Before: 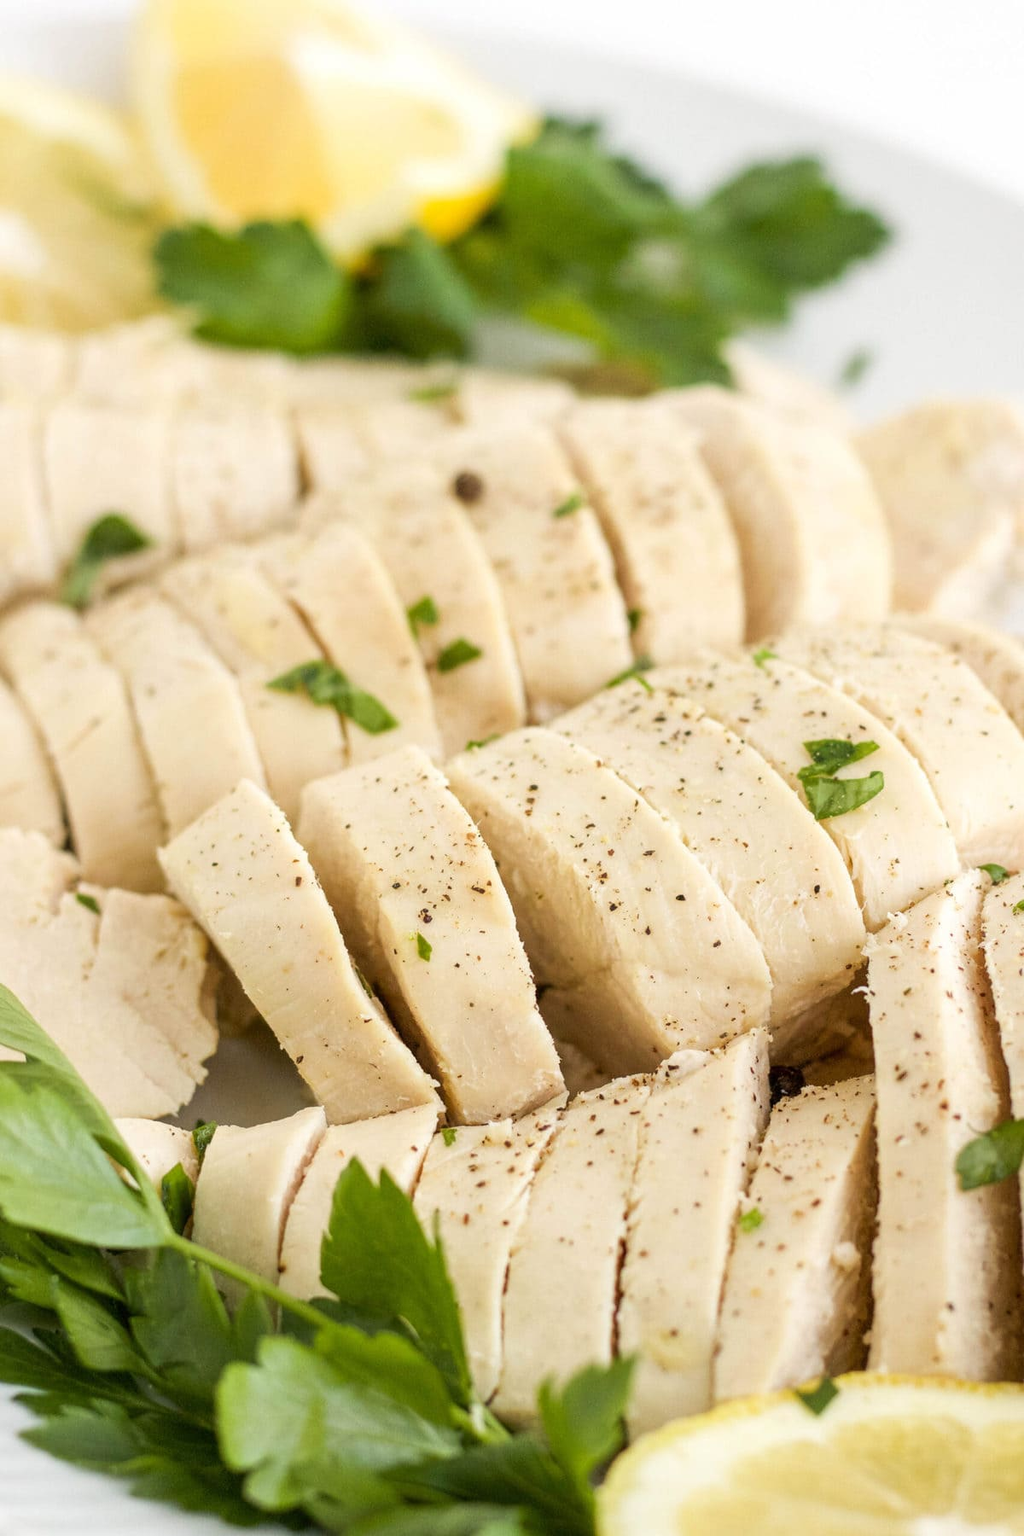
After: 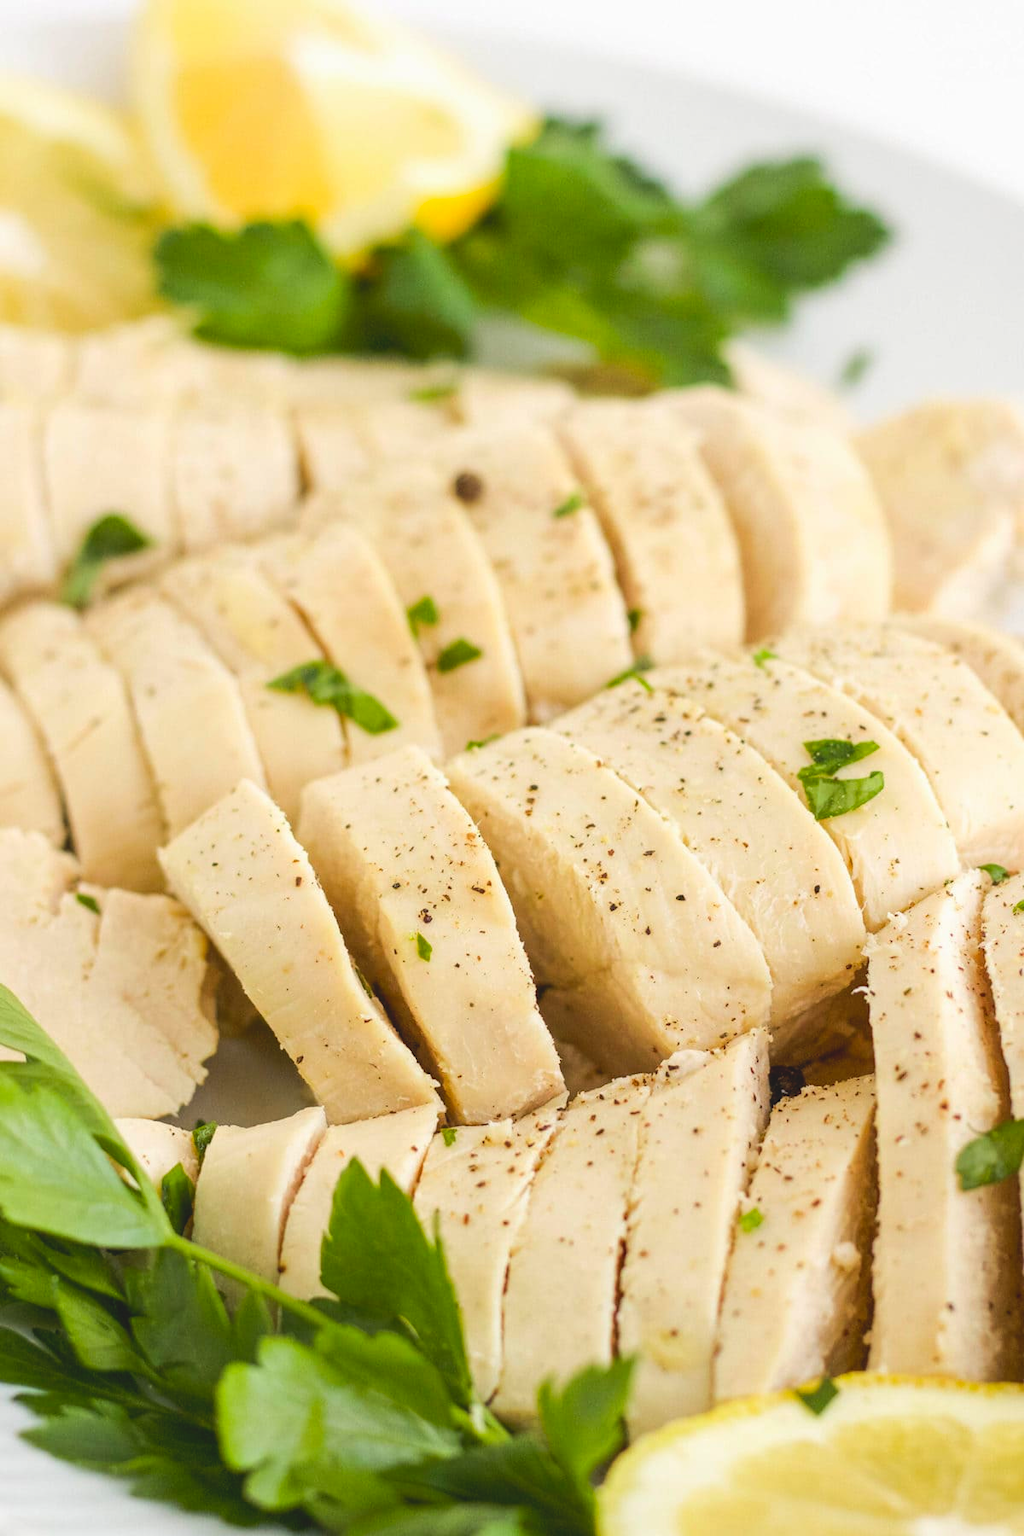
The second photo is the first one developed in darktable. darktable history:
contrast brightness saturation: contrast -0.202, saturation 0.188
tone equalizer: -8 EV -0.381 EV, -7 EV -0.421 EV, -6 EV -0.342 EV, -5 EV -0.226 EV, -3 EV 0.248 EV, -2 EV 0.318 EV, -1 EV 0.388 EV, +0 EV 0.441 EV, edges refinement/feathering 500, mask exposure compensation -1.57 EV, preserve details no
